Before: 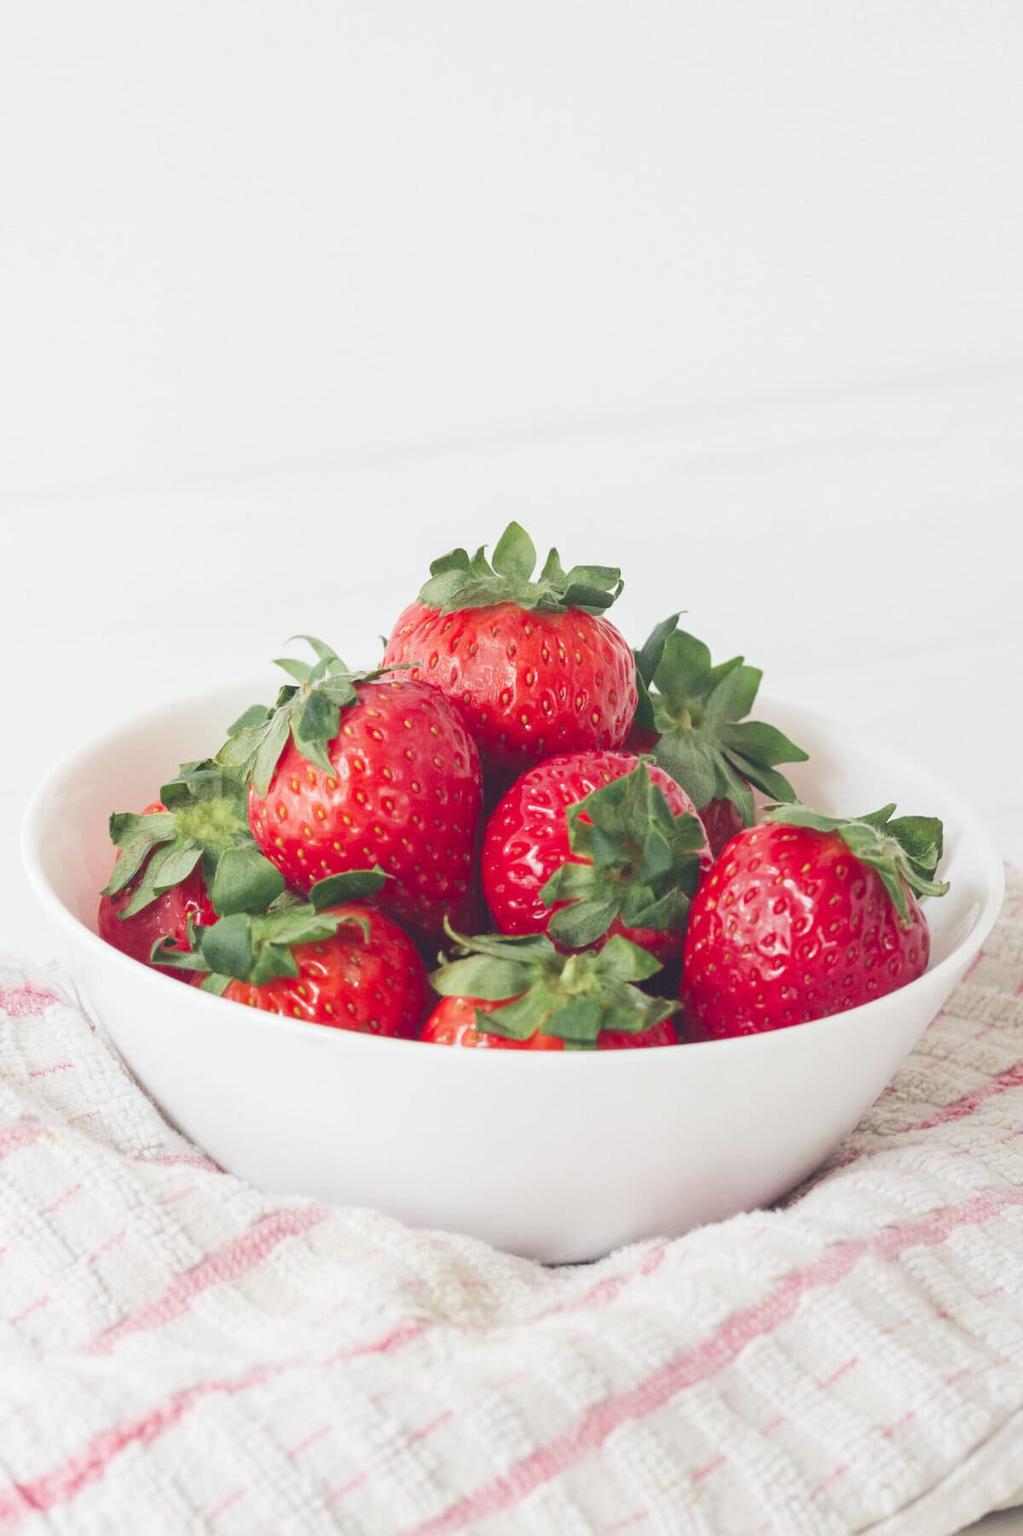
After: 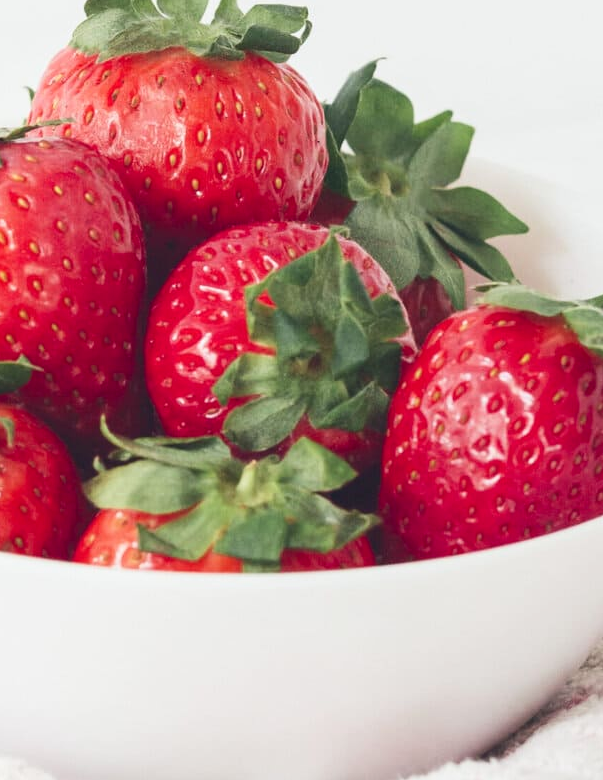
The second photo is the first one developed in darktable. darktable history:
crop: left 35.03%, top 36.625%, right 14.663%, bottom 20.057%
contrast brightness saturation: contrast 0.14
